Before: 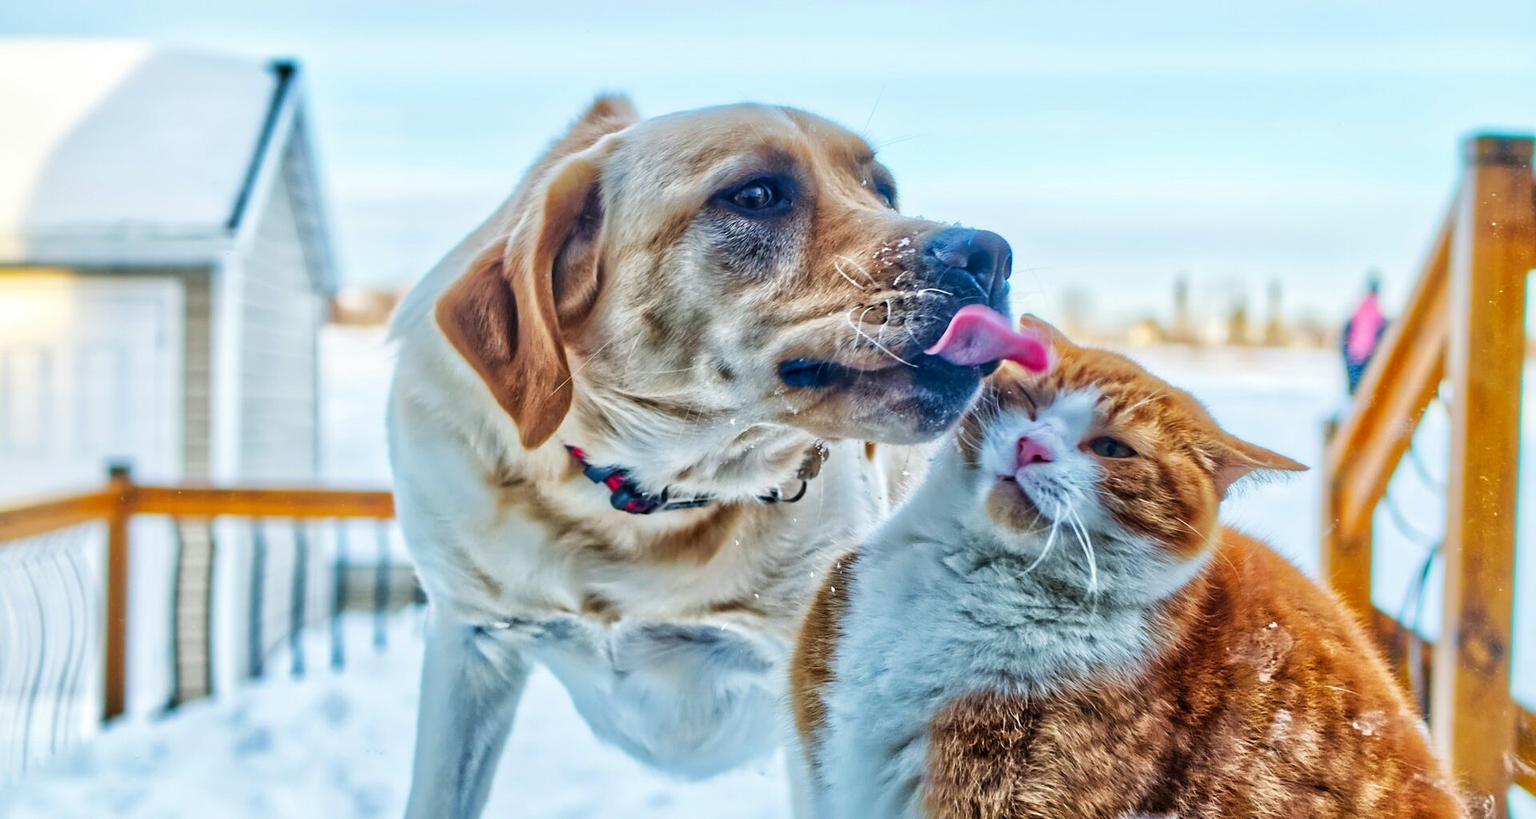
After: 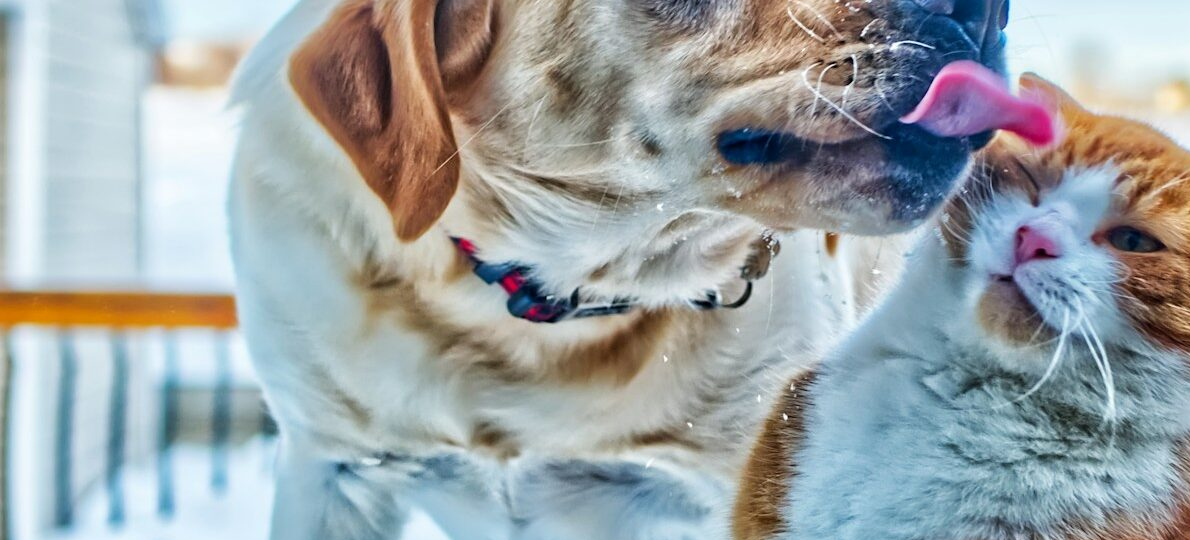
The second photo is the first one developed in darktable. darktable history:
crop: left 13.356%, top 31.342%, right 24.62%, bottom 15.848%
